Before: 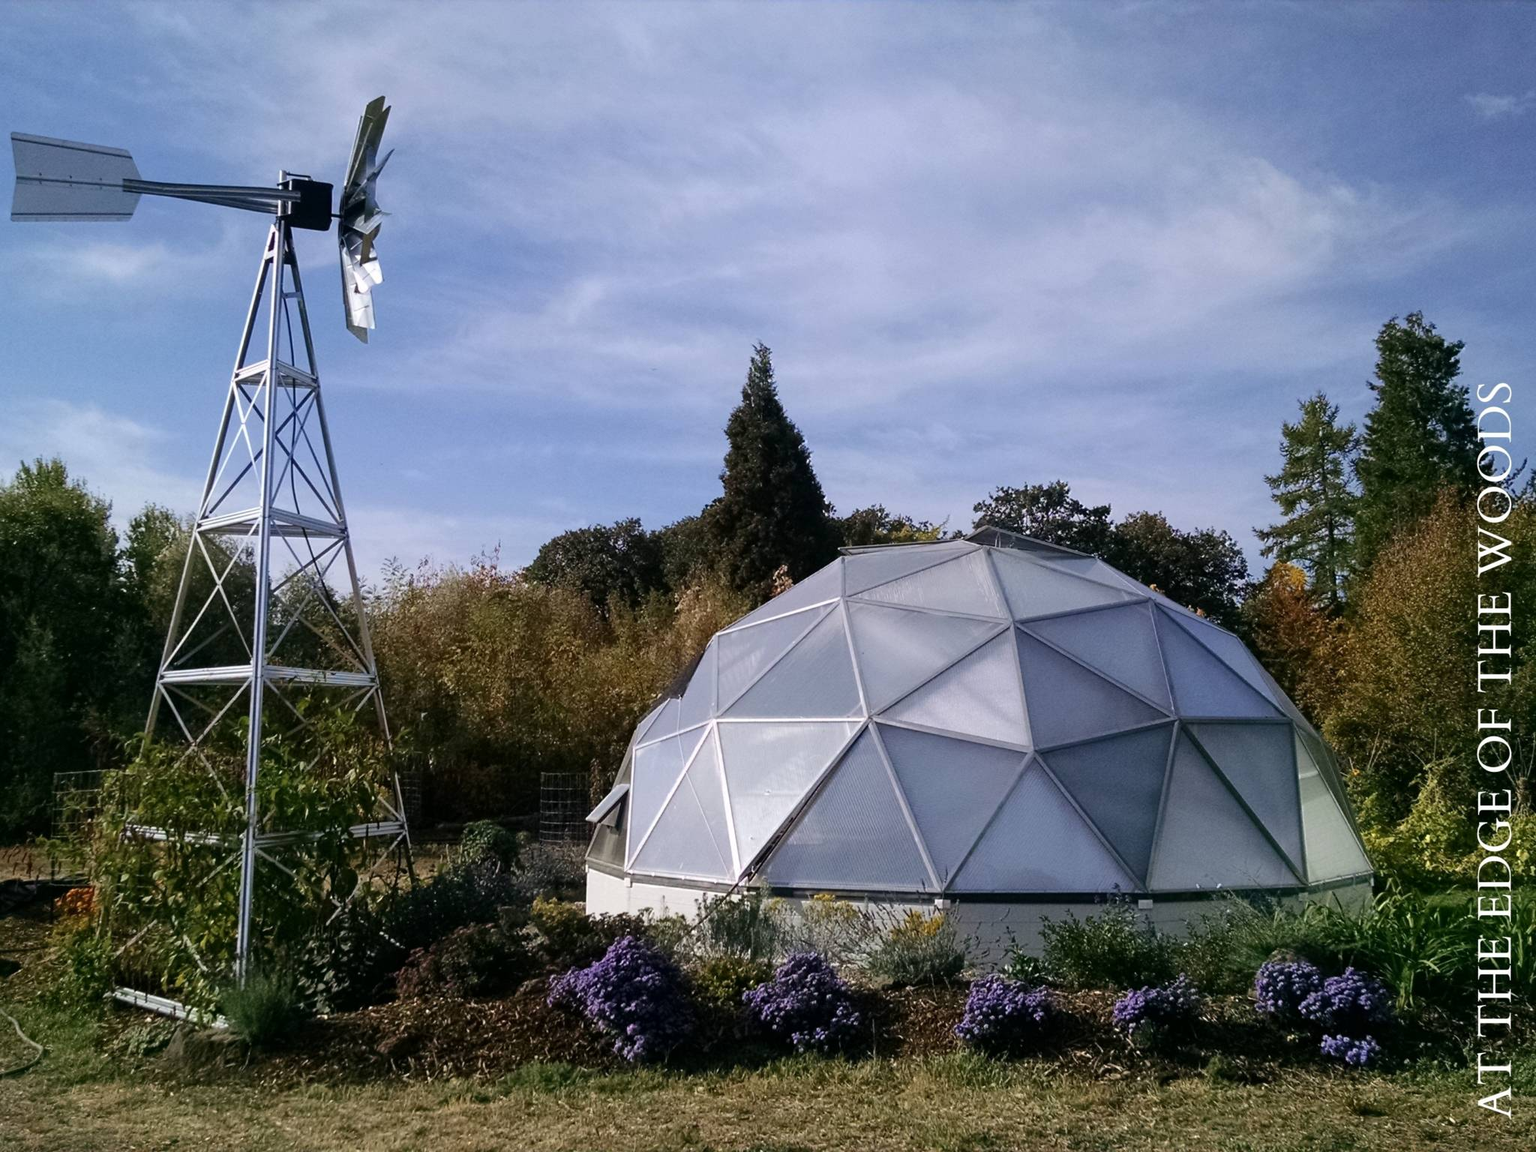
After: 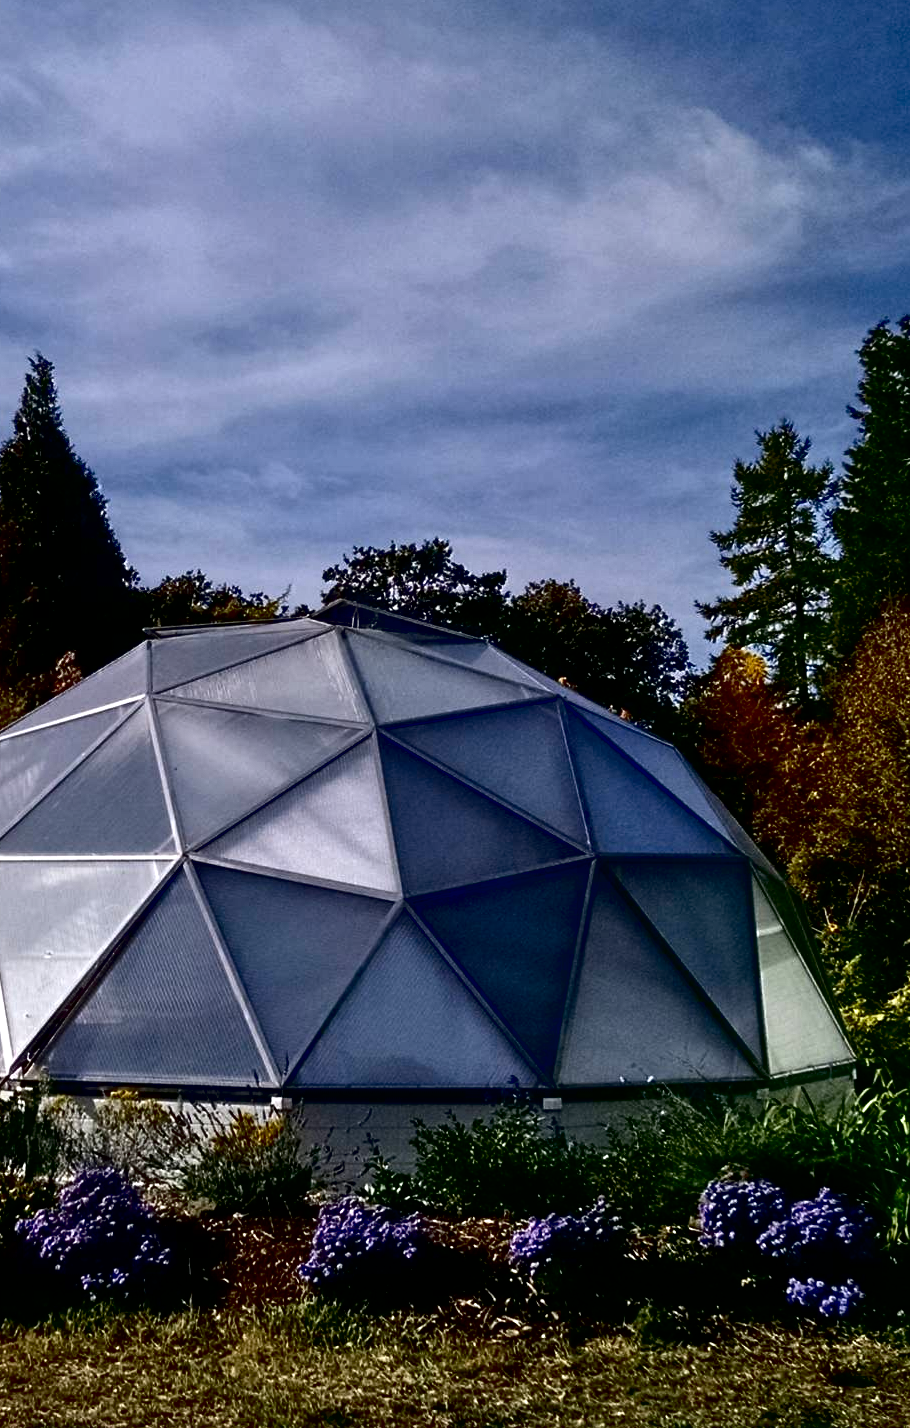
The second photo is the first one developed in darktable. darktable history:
contrast equalizer: y [[0.601, 0.6, 0.598, 0.598, 0.6, 0.601], [0.5 ×6], [0.5 ×6], [0 ×6], [0 ×6]]
exposure: black level correction 0.029, exposure -0.073 EV, compensate highlight preservation false
contrast brightness saturation: contrast 0.13, brightness -0.24, saturation 0.14
crop: left 47.628%, top 6.643%, right 7.874%
color zones: curves: ch0 [(0, 0.5) (0.143, 0.5) (0.286, 0.5) (0.429, 0.5) (0.62, 0.489) (0.714, 0.445) (0.844, 0.496) (1, 0.5)]; ch1 [(0, 0.5) (0.143, 0.5) (0.286, 0.5) (0.429, 0.5) (0.571, 0.5) (0.714, 0.523) (0.857, 0.5) (1, 0.5)]
